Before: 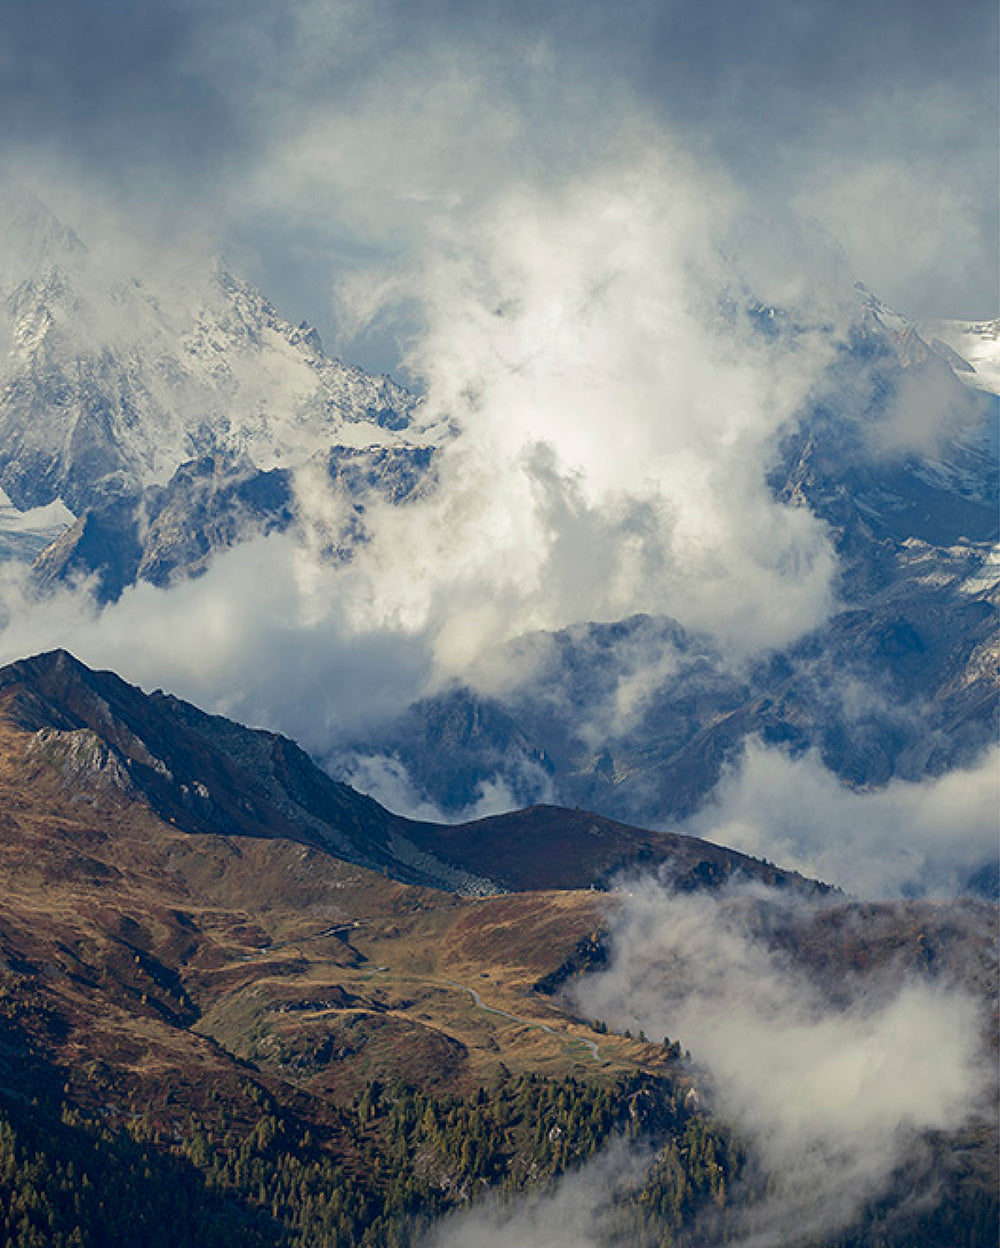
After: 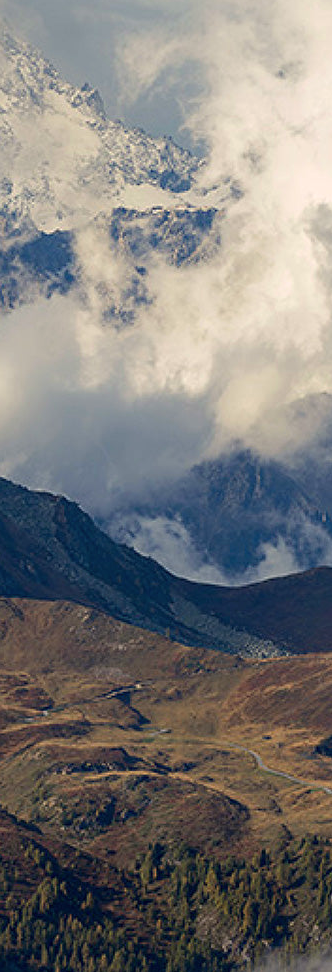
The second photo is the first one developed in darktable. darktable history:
crop and rotate: left 21.857%, top 19.097%, right 44.881%, bottom 2.967%
color correction: highlights a* 3.88, highlights b* 5.14
